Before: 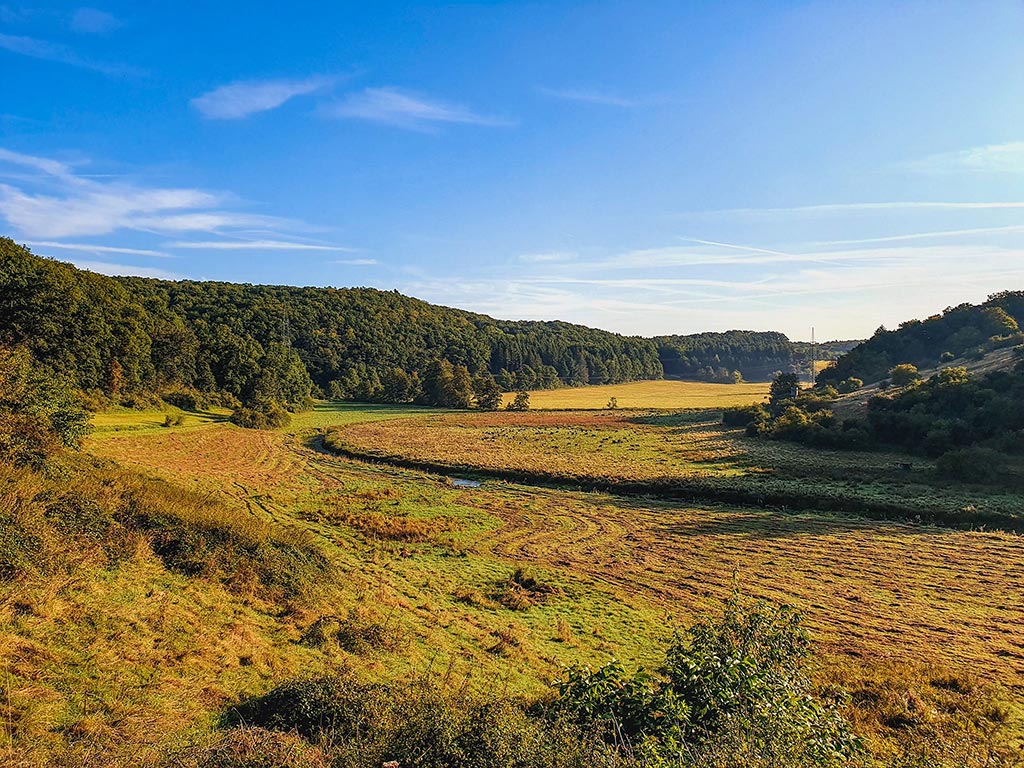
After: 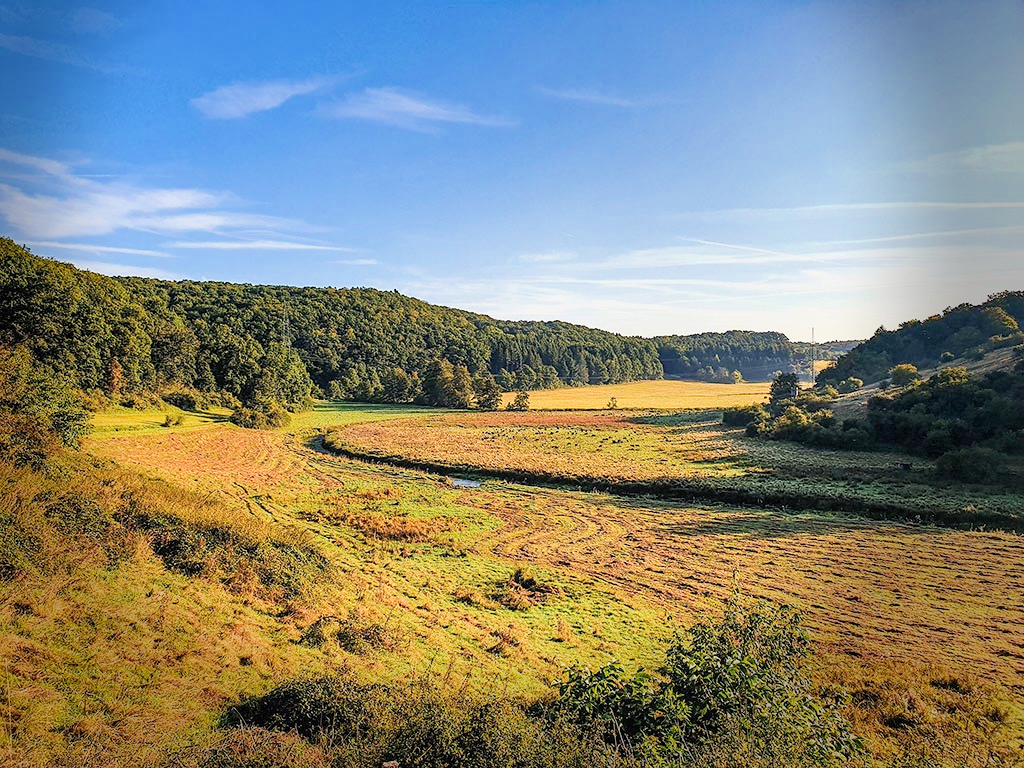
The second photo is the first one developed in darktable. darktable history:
vignetting: fall-off start 68.33%, fall-off radius 30%, saturation 0.042, center (-0.066, -0.311), width/height ratio 0.992, shape 0.85, dithering 8-bit output
shadows and highlights: radius 171.16, shadows 27, white point adjustment 3.13, highlights -67.95, soften with gaussian
filmic rgb: black relative exposure -7.65 EV, white relative exposure 4.56 EV, hardness 3.61
haze removal: compatibility mode true, adaptive false
exposure: black level correction 0, exposure 1.1 EV, compensate exposure bias true, compensate highlight preservation false
